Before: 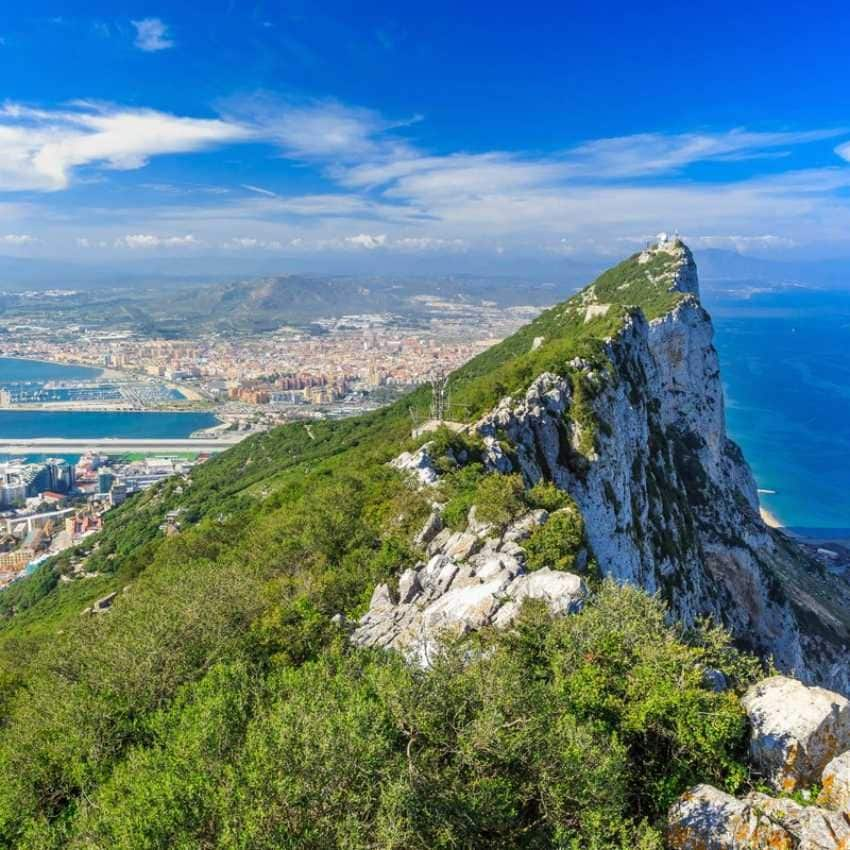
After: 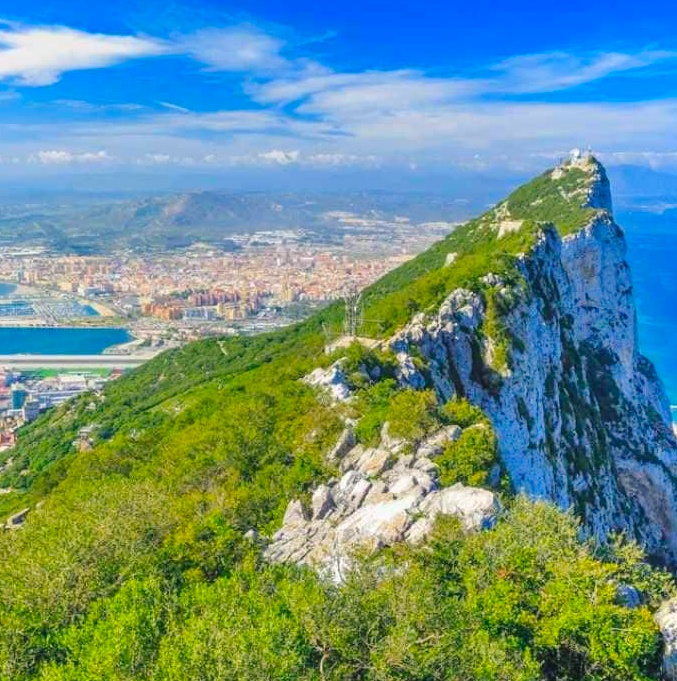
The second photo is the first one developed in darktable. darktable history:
crop and rotate: left 10.257%, top 9.892%, right 10.079%, bottom 9.972%
color balance rgb: shadows lift › chroma 5.611%, shadows lift › hue 239.16°, global offset › luminance 0.482%, global offset › hue 59.76°, perceptual saturation grading › global saturation 25.841%, perceptual brilliance grading › global brilliance 2.854%, perceptual brilliance grading › highlights -3.467%, perceptual brilliance grading › shadows 2.958%, global vibrance 20%
tone equalizer: -7 EV 0.151 EV, -6 EV 0.57 EV, -5 EV 1.19 EV, -4 EV 1.37 EV, -3 EV 1.18 EV, -2 EV 0.6 EV, -1 EV 0.149 EV, smoothing diameter 24.93%, edges refinement/feathering 9.31, preserve details guided filter
